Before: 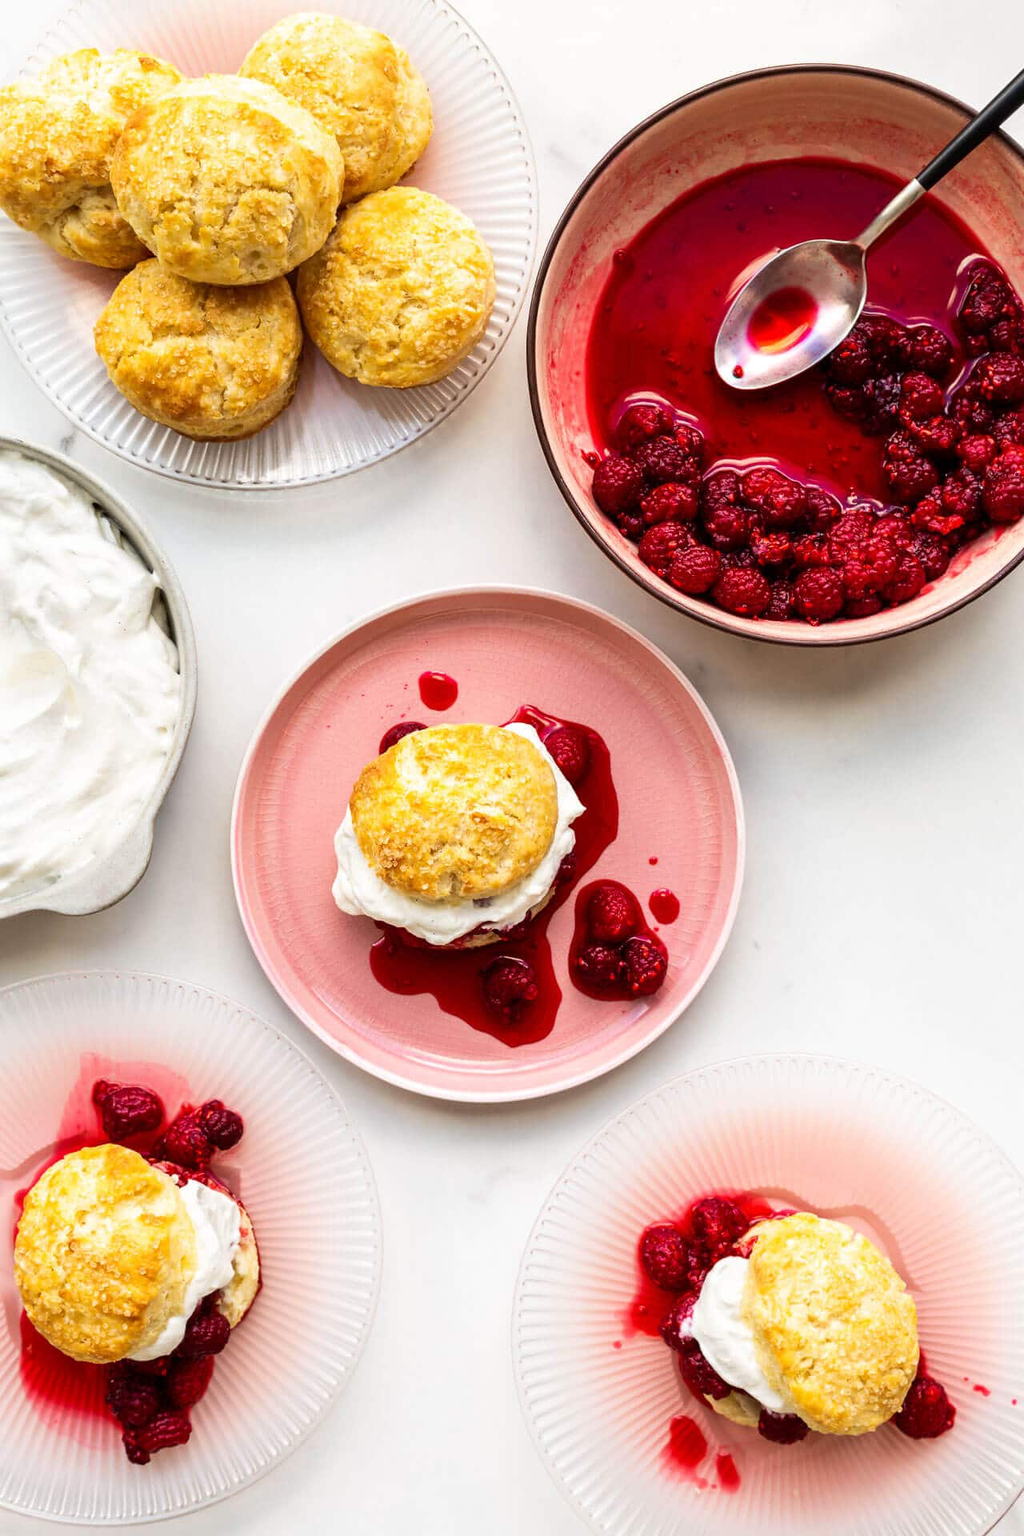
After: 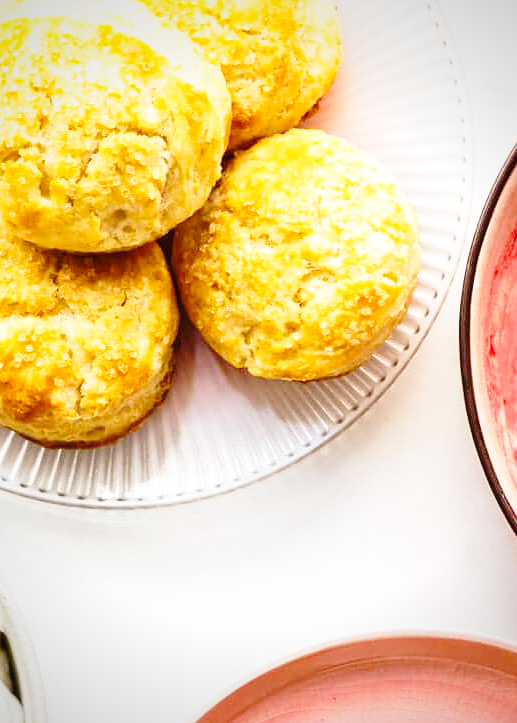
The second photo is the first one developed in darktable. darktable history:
vignetting: fall-off start 74.13%, fall-off radius 65.63%, saturation 0.373, unbound false
crop: left 15.553%, top 5.457%, right 44.006%, bottom 56.849%
base curve: curves: ch0 [(0, 0) (0.036, 0.037) (0.121, 0.228) (0.46, 0.76) (0.859, 0.983) (1, 1)], preserve colors none
